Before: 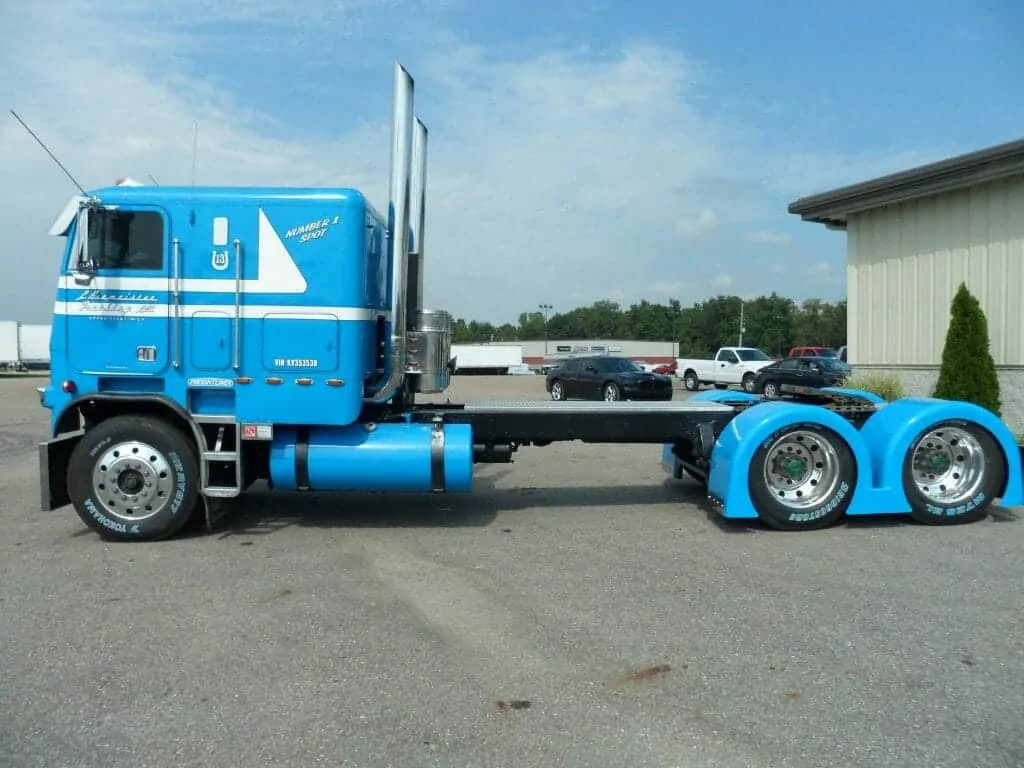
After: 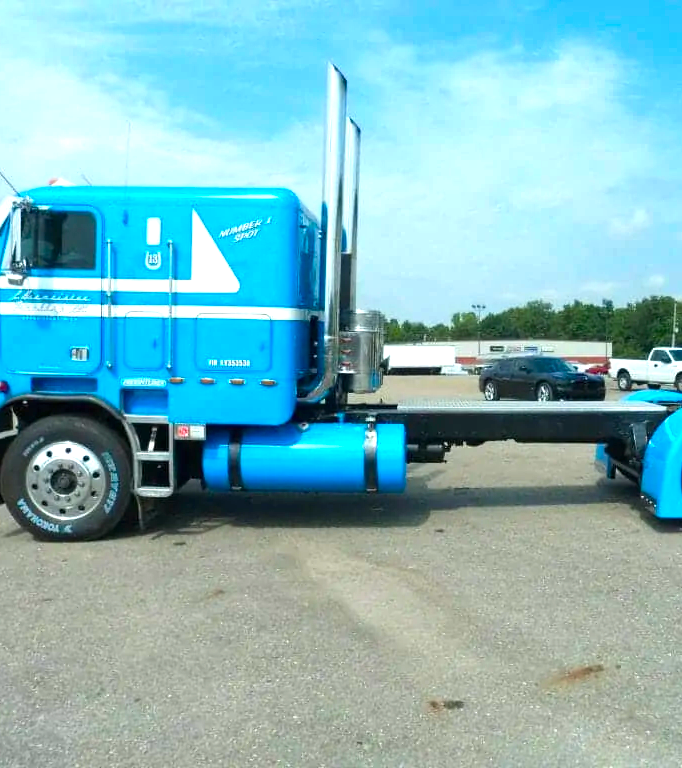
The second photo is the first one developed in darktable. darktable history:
exposure: black level correction 0, exposure 0.68 EV, compensate exposure bias true, compensate highlight preservation false
color balance rgb: linear chroma grading › global chroma 15%, perceptual saturation grading › global saturation 30%
crop and rotate: left 6.617%, right 26.717%
color correction: highlights a* 0.003, highlights b* -0.283
